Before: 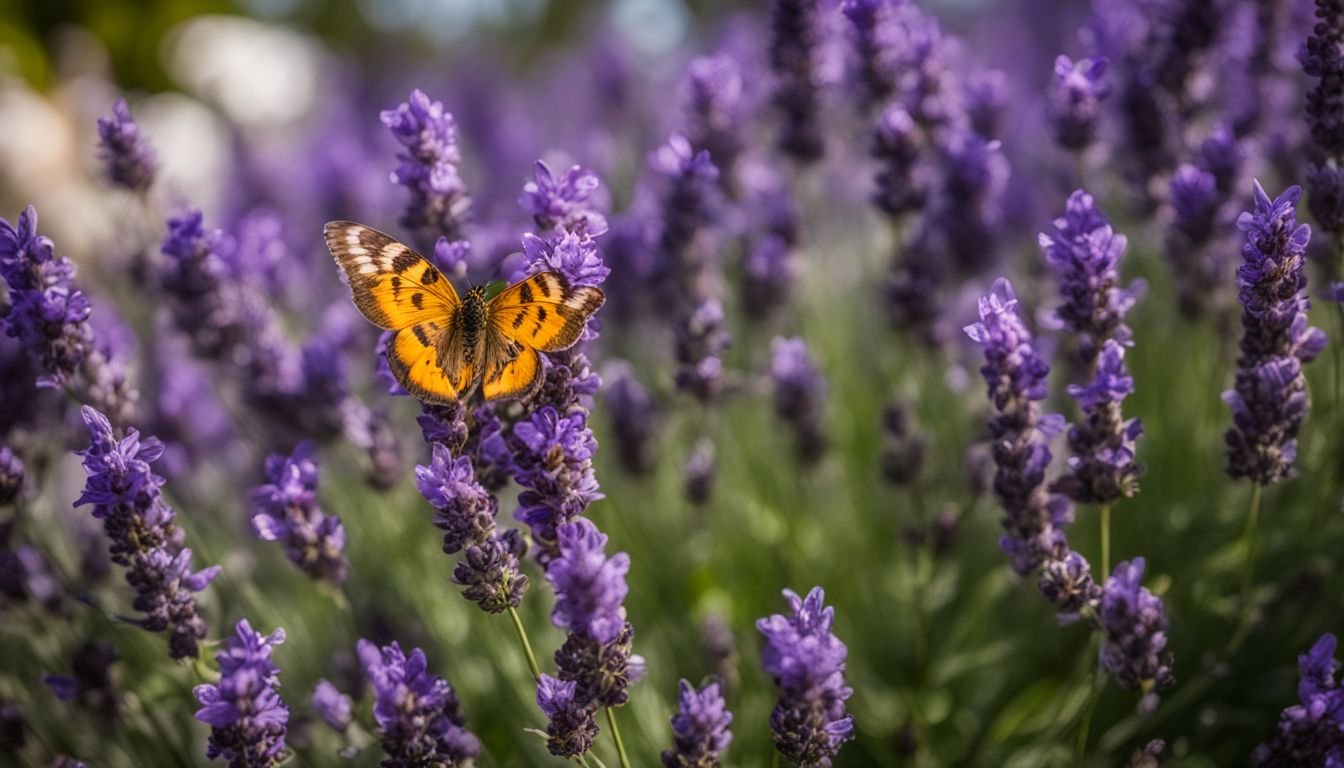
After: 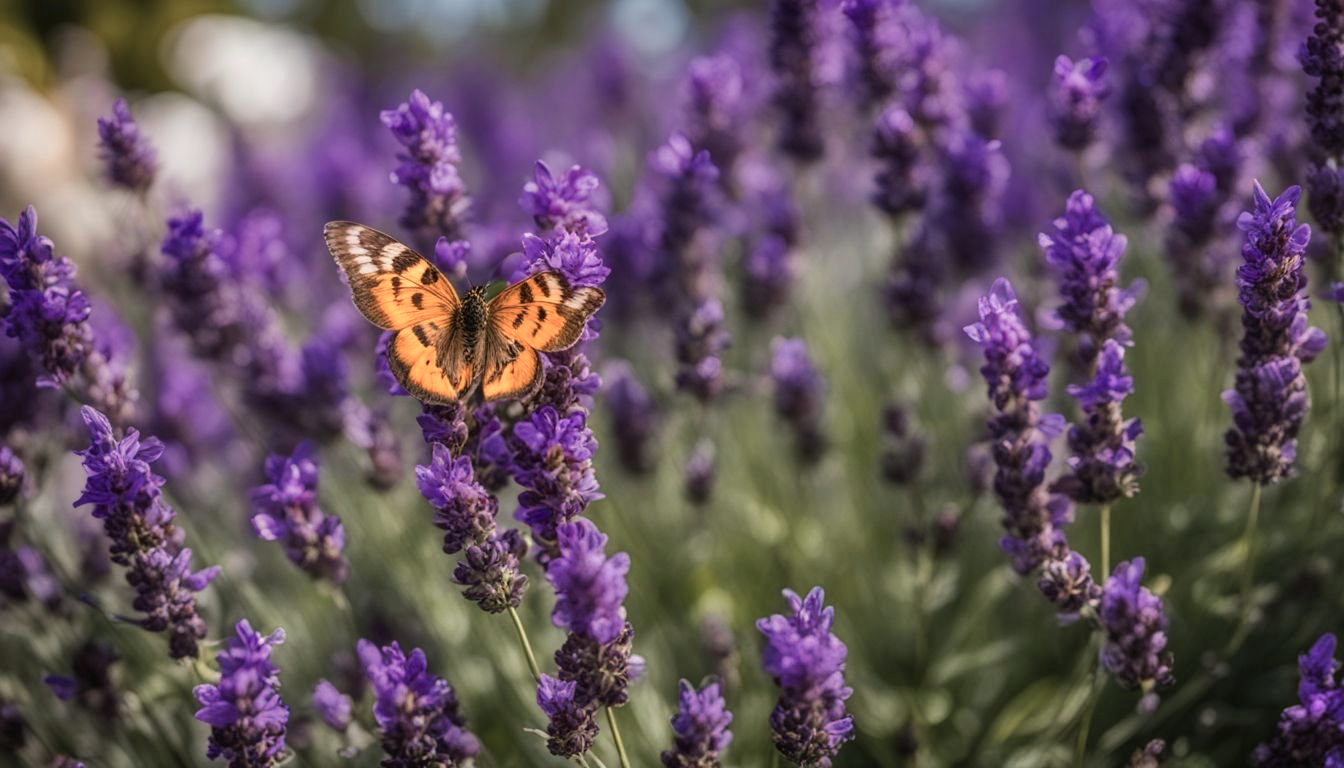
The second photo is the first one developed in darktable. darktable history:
color zones: curves: ch0 [(0, 0.473) (0.001, 0.473) (0.226, 0.548) (0.4, 0.589) (0.525, 0.54) (0.728, 0.403) (0.999, 0.473) (1, 0.473)]; ch1 [(0, 0.619) (0.001, 0.619) (0.234, 0.388) (0.4, 0.372) (0.528, 0.422) (0.732, 0.53) (0.999, 0.619) (1, 0.619)]; ch2 [(0, 0.547) (0.001, 0.547) (0.226, 0.45) (0.4, 0.525) (0.525, 0.585) (0.8, 0.511) (0.999, 0.547) (1, 0.547)]
shadows and highlights: shadows 43.71, white point adjustment -1.46, soften with gaussian
contrast brightness saturation: contrast 0.01, saturation -0.05
